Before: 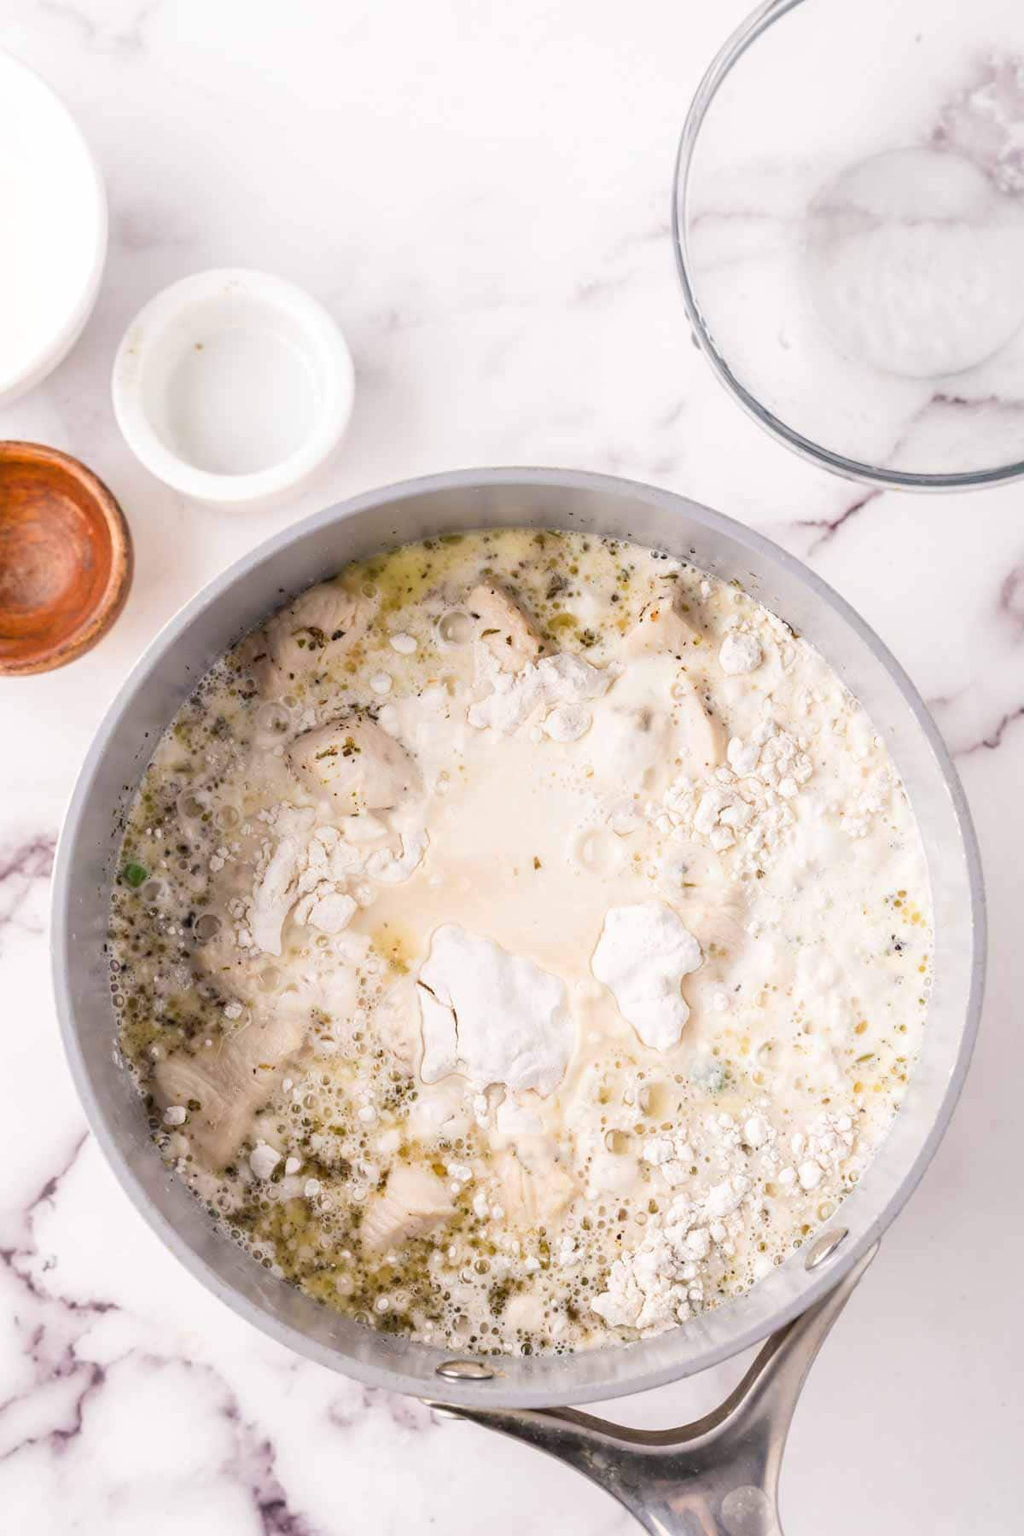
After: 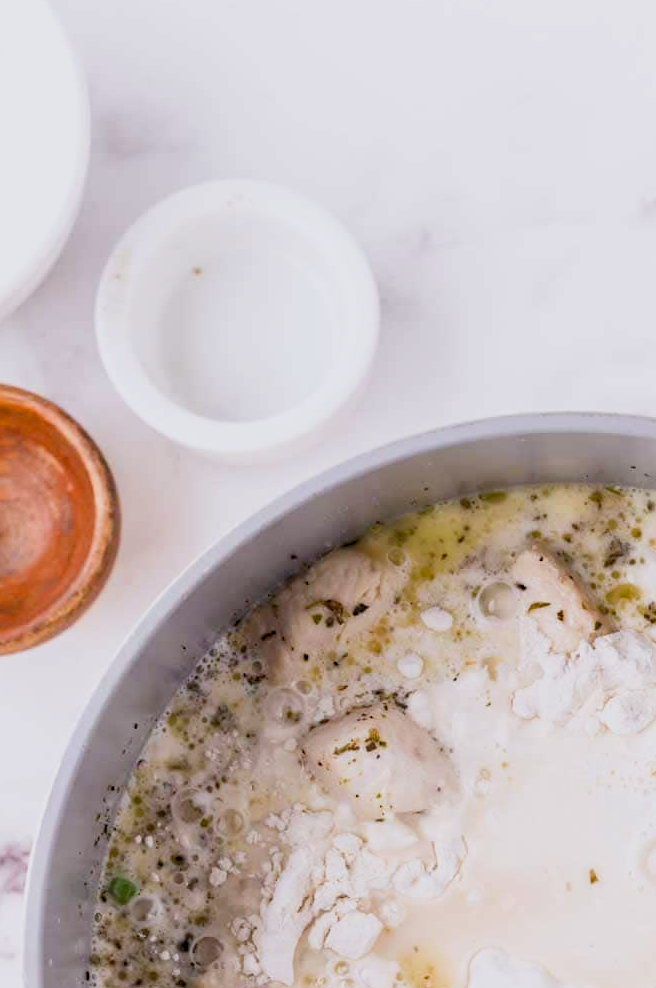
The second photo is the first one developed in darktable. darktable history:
haze removal: compatibility mode true, adaptive false
sigmoid: contrast 1.22, skew 0.65
crop and rotate: left 3.047%, top 7.509%, right 42.236%, bottom 37.598%
white balance: red 0.984, blue 1.059
